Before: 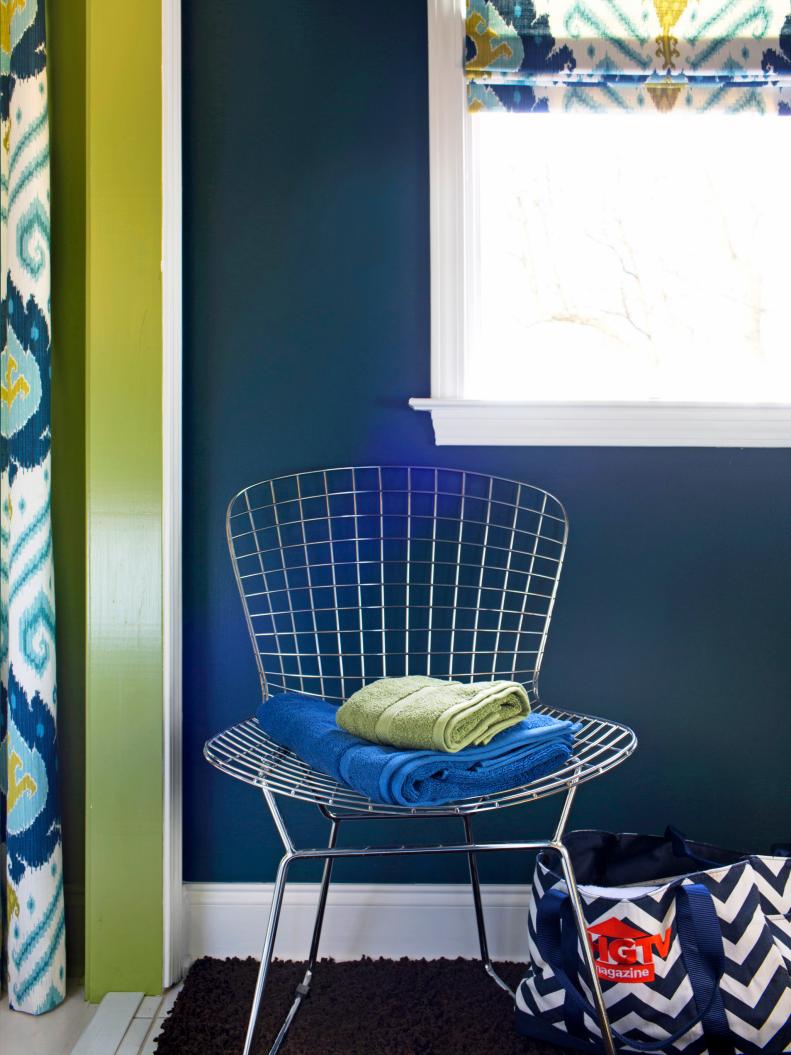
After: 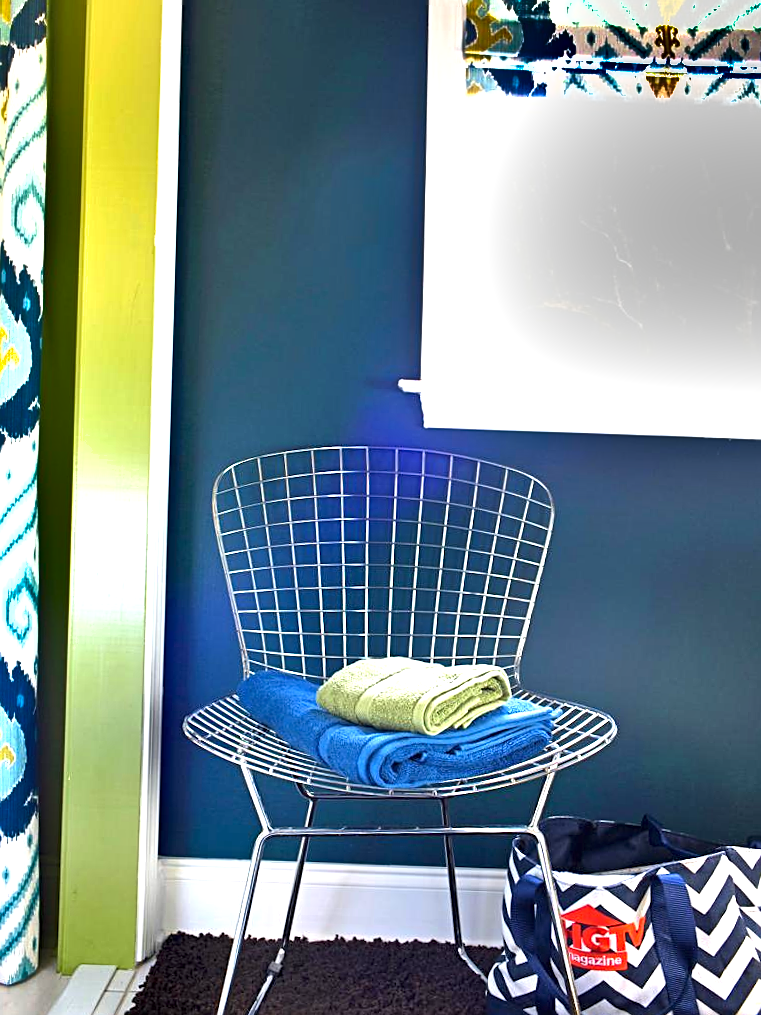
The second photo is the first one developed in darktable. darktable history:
white balance: emerald 1
crop and rotate: angle -1.69°
sharpen: on, module defaults
shadows and highlights: shadows 75, highlights -60.85, soften with gaussian
exposure: black level correction 0, exposure 1.125 EV, compensate exposure bias true, compensate highlight preservation false
